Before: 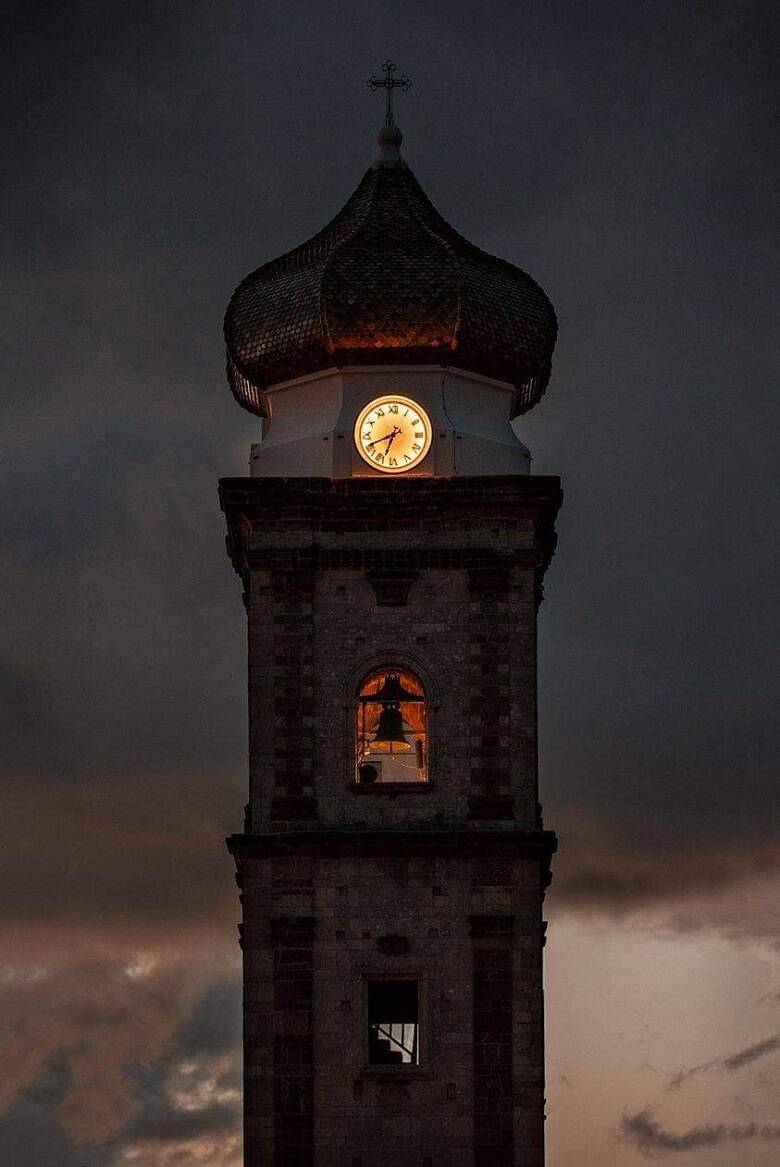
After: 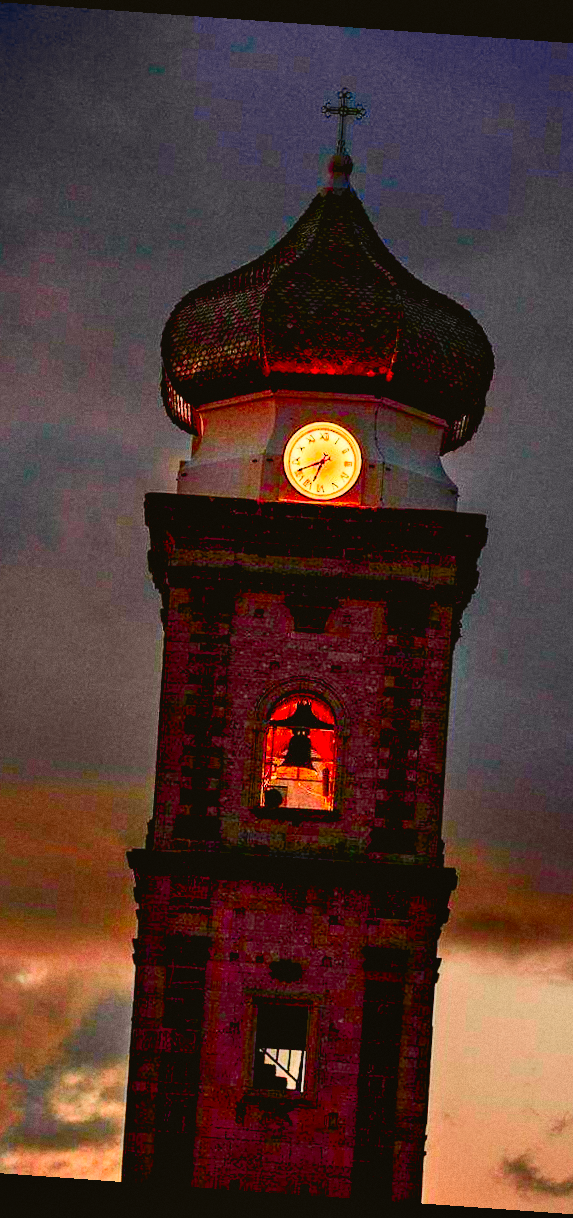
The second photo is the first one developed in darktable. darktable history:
tone curve: curves: ch0 [(0, 0.026) (0.184, 0.172) (0.391, 0.468) (0.446, 0.56) (0.605, 0.758) (0.831, 0.931) (0.992, 1)]; ch1 [(0, 0) (0.437, 0.447) (0.501, 0.502) (0.538, 0.539) (0.574, 0.589) (0.617, 0.64) (0.699, 0.749) (0.859, 0.919) (1, 1)]; ch2 [(0, 0) (0.33, 0.301) (0.421, 0.443) (0.447, 0.482) (0.499, 0.509) (0.538, 0.564) (0.585, 0.615) (0.664, 0.664) (1, 1)], color space Lab, independent channels, preserve colors none
grain: on, module defaults
shadows and highlights: highlights color adjustment 0%, low approximation 0.01, soften with gaussian
crop and rotate: left 14.385%, right 18.948%
rotate and perspective: rotation 4.1°, automatic cropping off
color balance rgb: global offset › luminance -0.5%, perceptual saturation grading › highlights -17.77%, perceptual saturation grading › mid-tones 33.1%, perceptual saturation grading › shadows 50.52%, perceptual brilliance grading › highlights 10.8%, perceptual brilliance grading › shadows -10.8%, global vibrance 24.22%, contrast -25%
contrast brightness saturation: saturation 0.5
